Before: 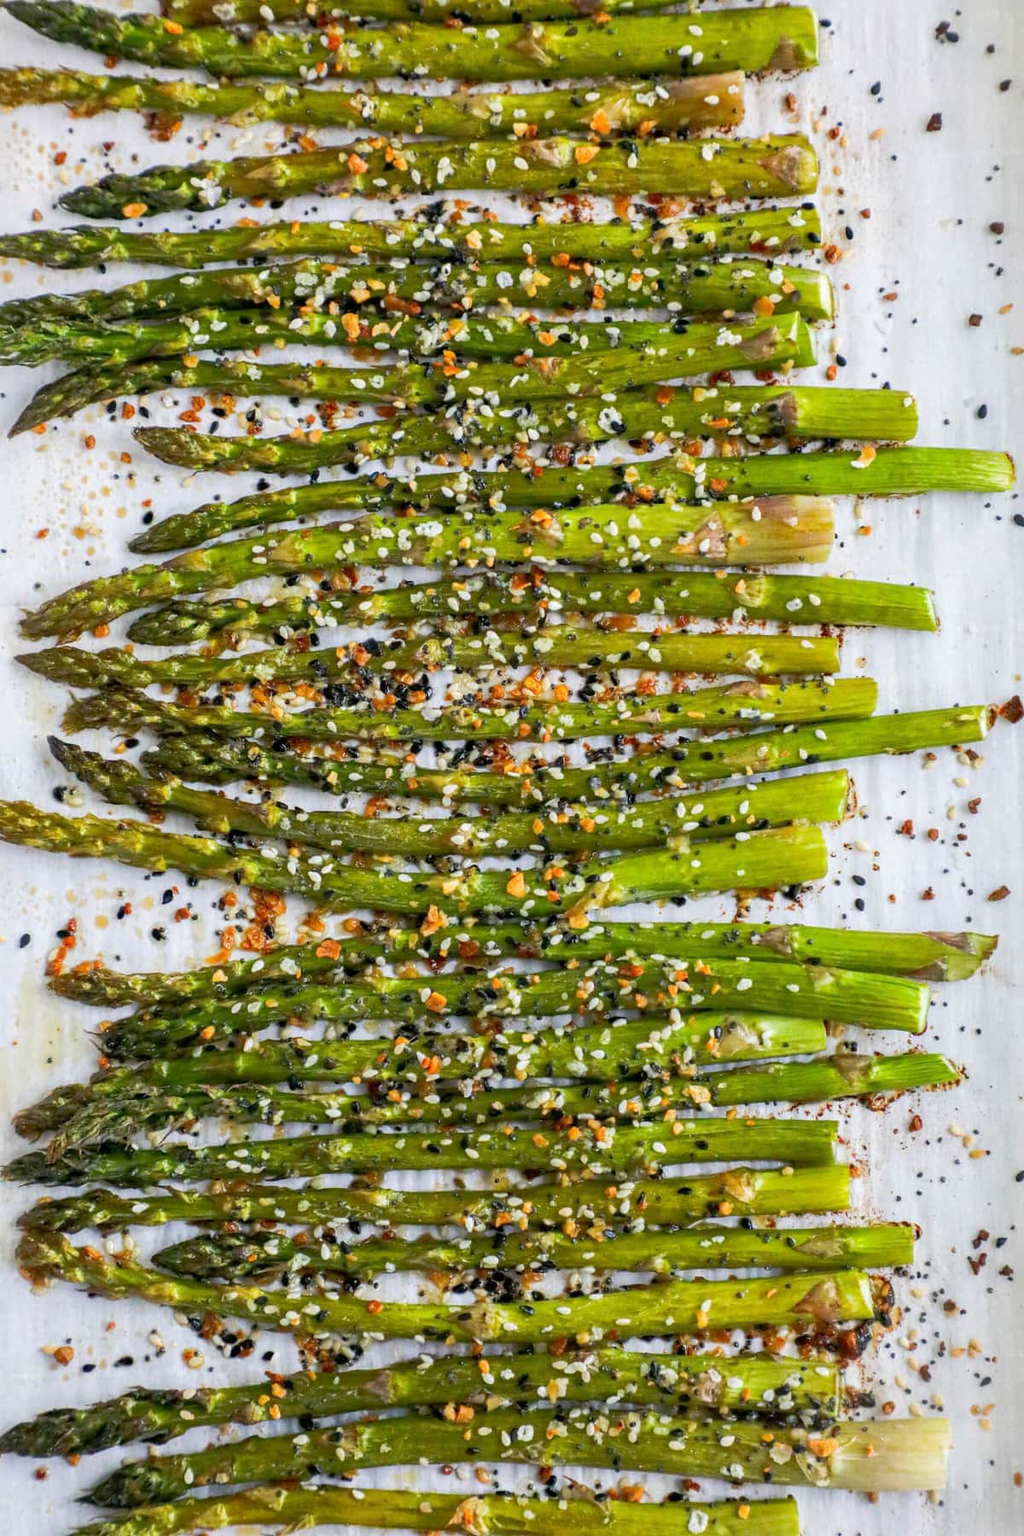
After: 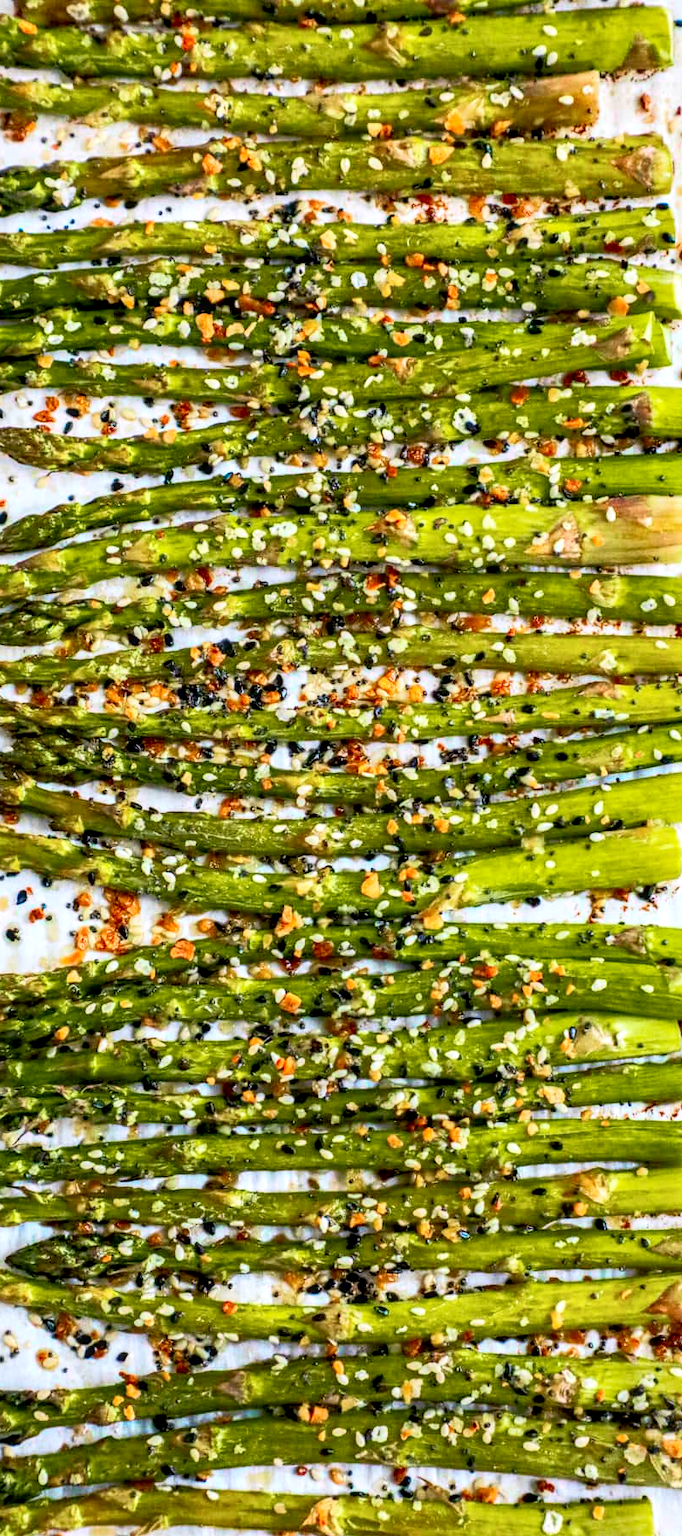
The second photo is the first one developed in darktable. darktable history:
color zones: curves: ch0 [(0.254, 0.492) (0.724, 0.62)]; ch1 [(0.25, 0.528) (0.719, 0.796)]; ch2 [(0, 0.472) (0.25, 0.5) (0.73, 0.184)]
tone curve: curves: ch0 [(0, 0.013) (0.054, 0.018) (0.205, 0.191) (0.289, 0.292) (0.39, 0.424) (0.493, 0.551) (0.647, 0.752) (0.796, 0.887) (1, 0.998)]; ch1 [(0, 0) (0.371, 0.339) (0.477, 0.452) (0.494, 0.495) (0.501, 0.501) (0.51, 0.516) (0.54, 0.557) (0.572, 0.605) (0.66, 0.701) (0.783, 0.804) (1, 1)]; ch2 [(0, 0) (0.32, 0.281) (0.403, 0.399) (0.441, 0.428) (0.47, 0.469) (0.498, 0.496) (0.524, 0.543) (0.551, 0.579) (0.633, 0.665) (0.7, 0.711) (1, 1)], color space Lab, independent channels, preserve colors none
crop and rotate: left 14.292%, right 19.041%
local contrast: highlights 35%, detail 135%
